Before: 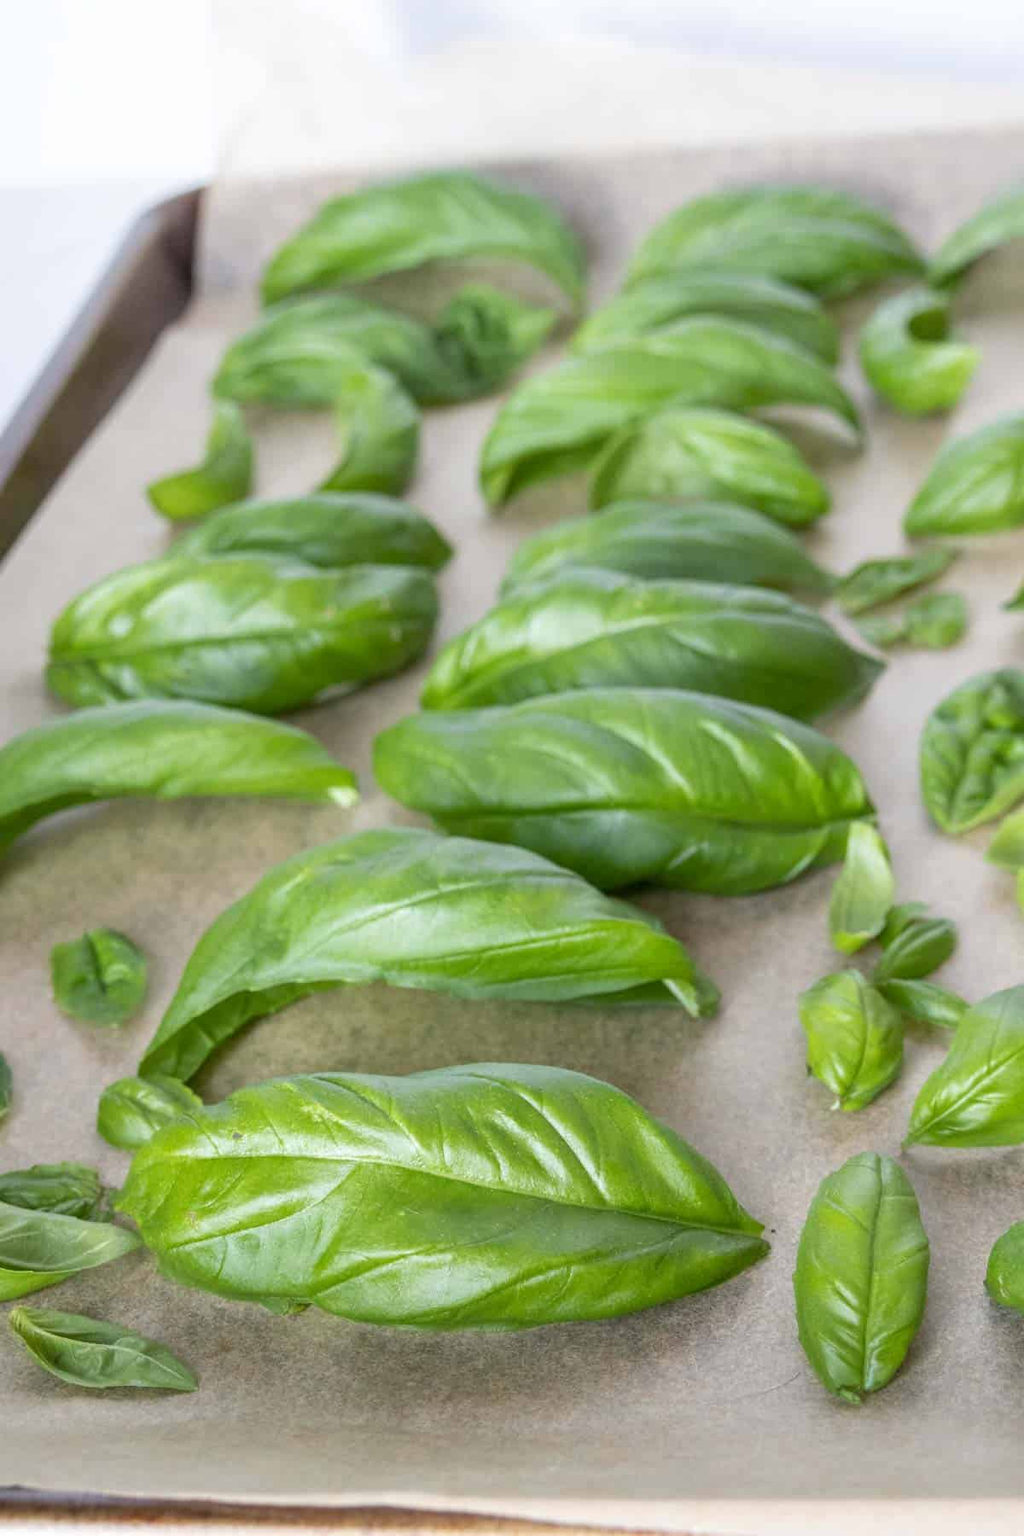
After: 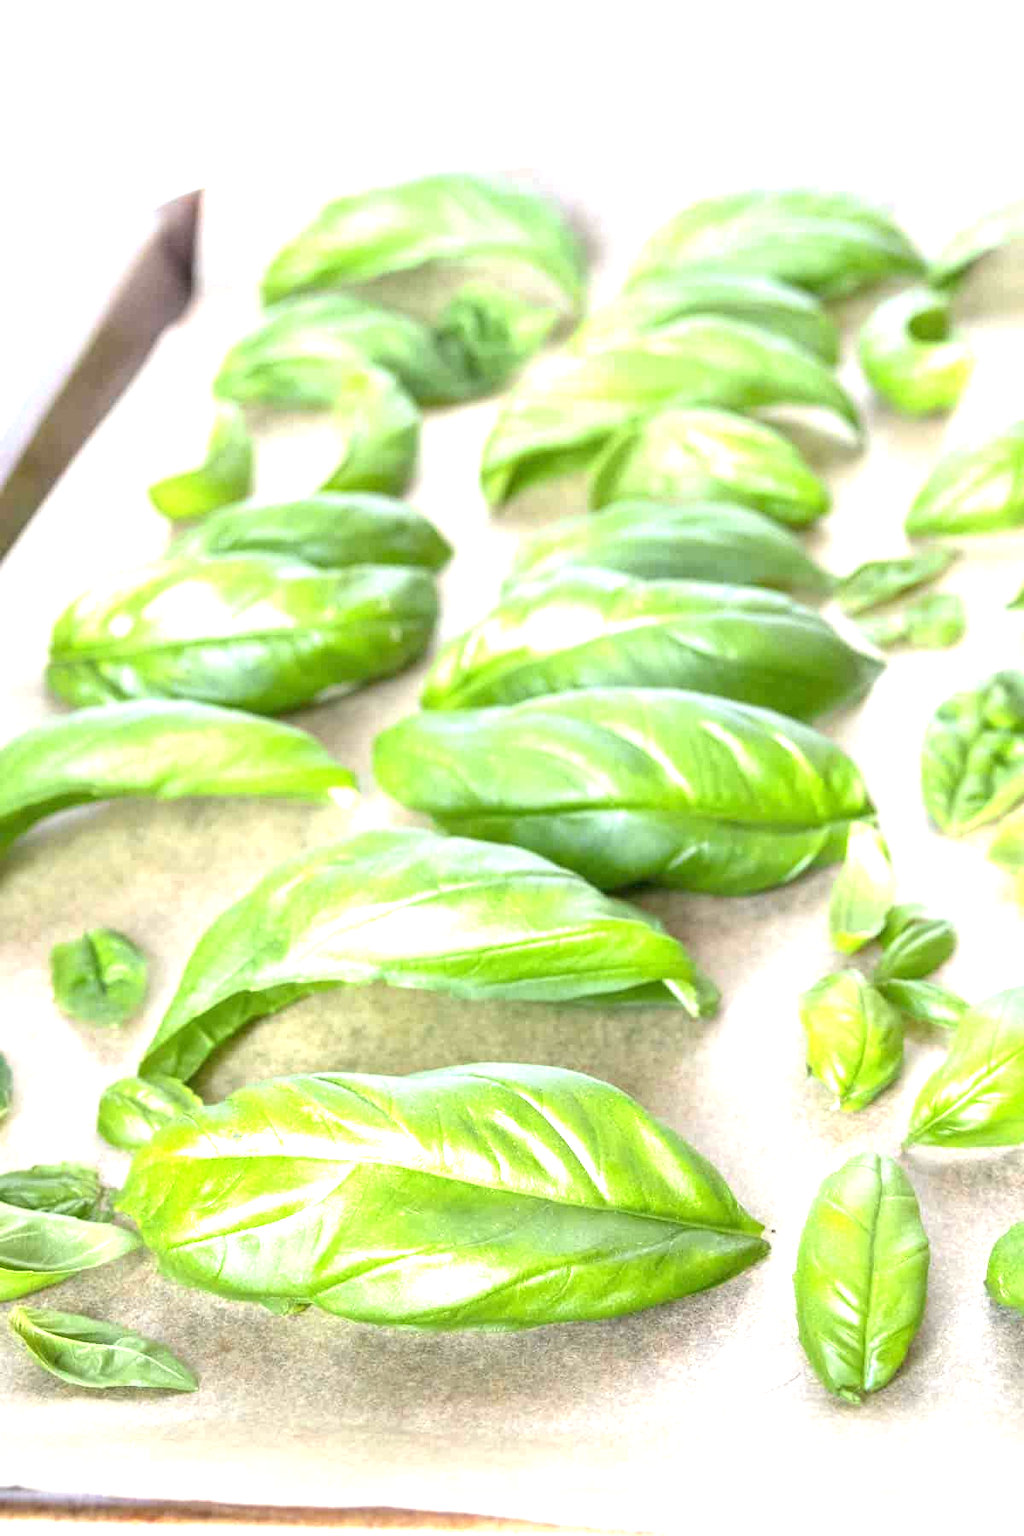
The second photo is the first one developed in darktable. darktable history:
exposure: black level correction 0, exposure 1.474 EV, compensate exposure bias true, compensate highlight preservation false
